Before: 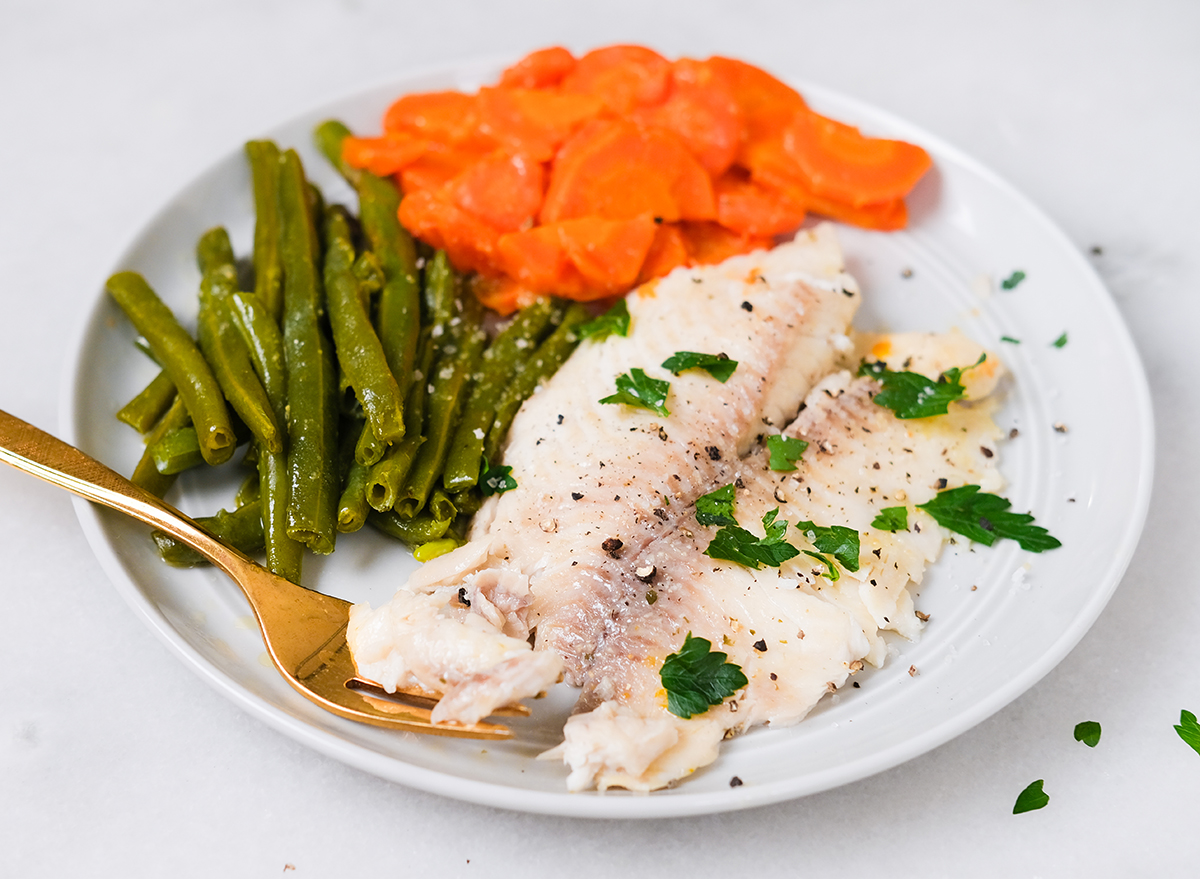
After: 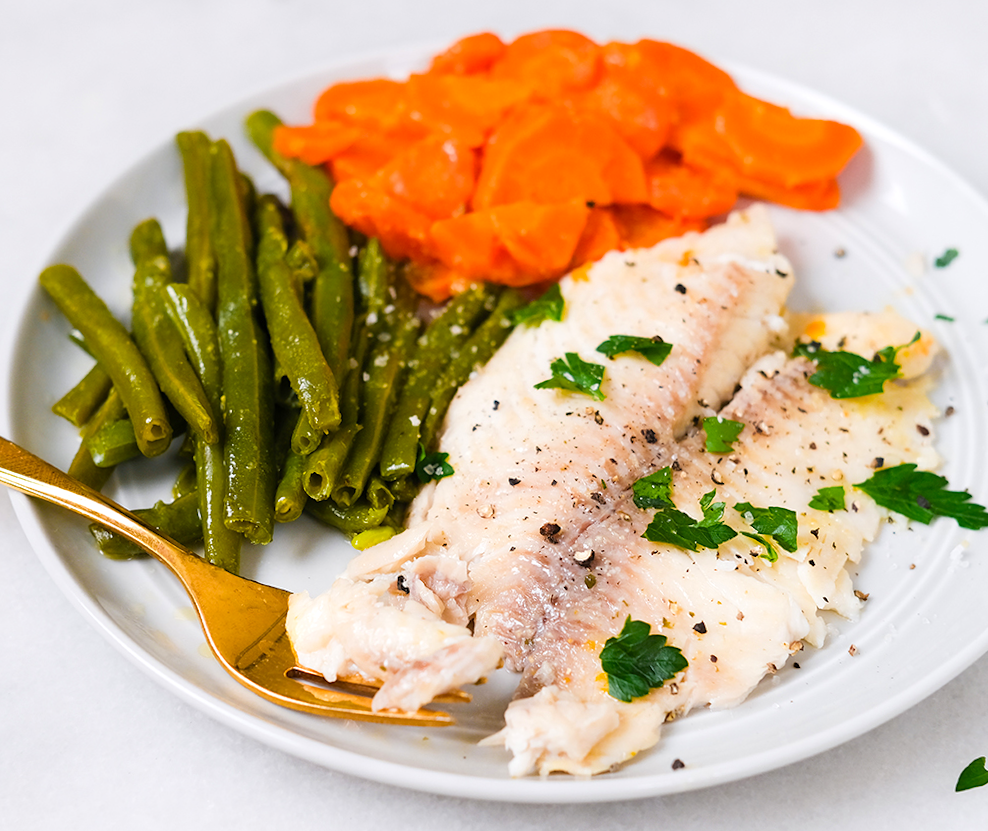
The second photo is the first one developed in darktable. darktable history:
color balance rgb: linear chroma grading › global chroma 3.45%, perceptual saturation grading › global saturation 11.24%, perceptual brilliance grading › global brilliance 3.04%, global vibrance 2.8%
crop and rotate: angle 1°, left 4.281%, top 0.642%, right 11.383%, bottom 2.486%
